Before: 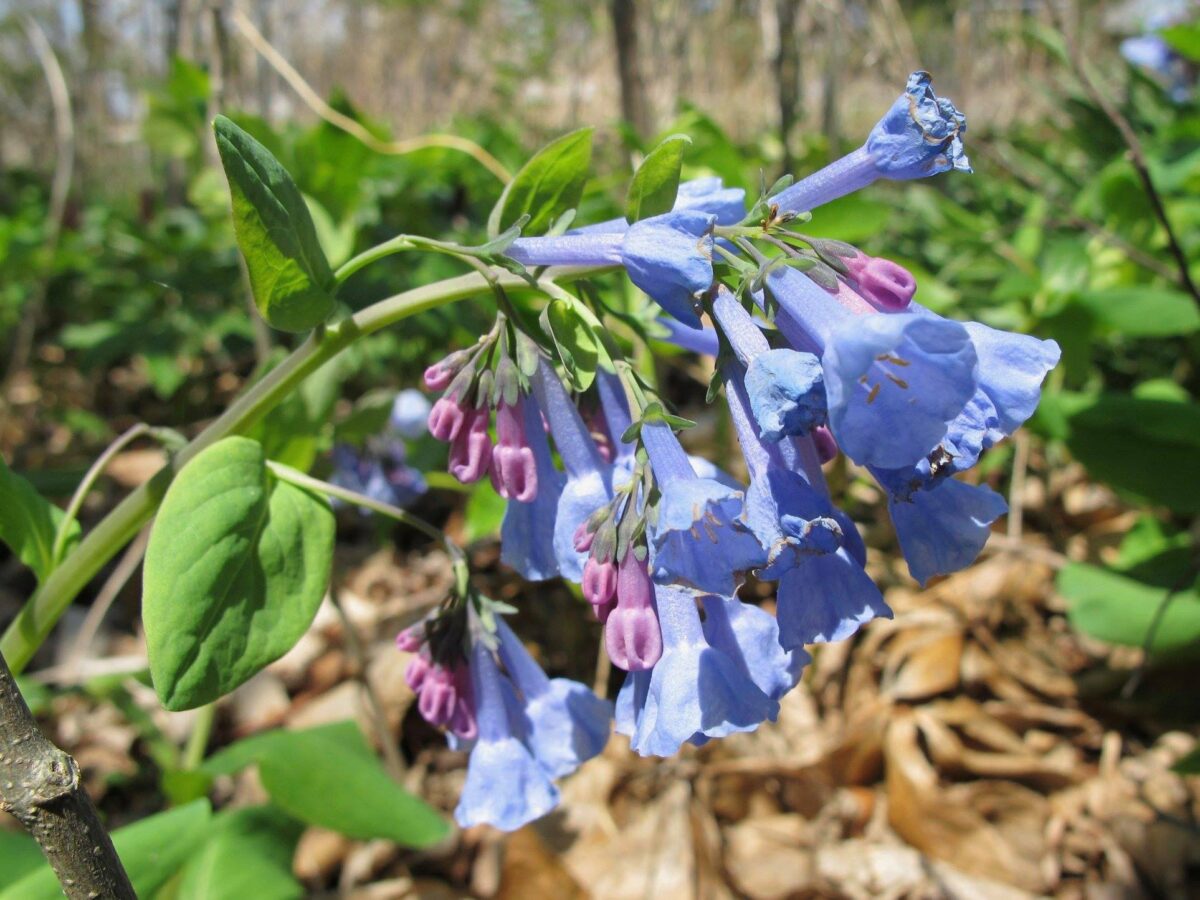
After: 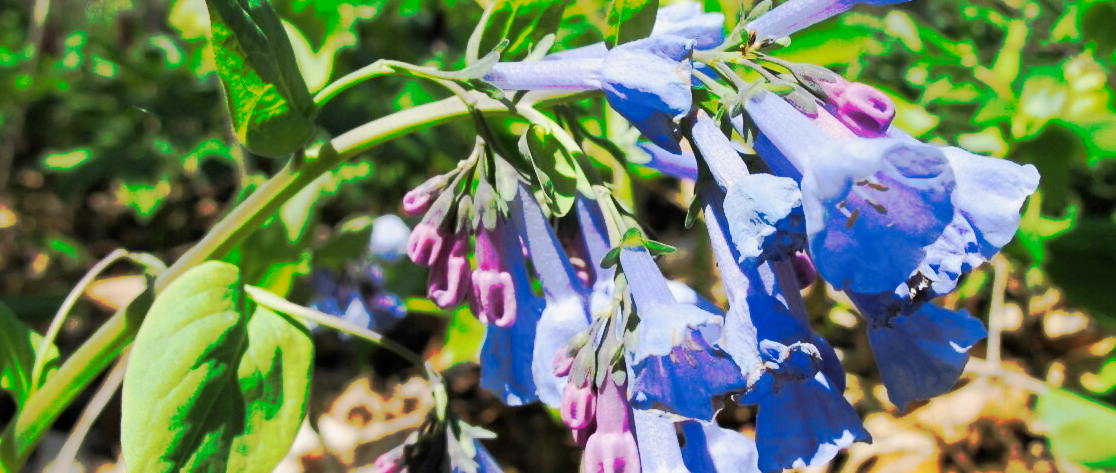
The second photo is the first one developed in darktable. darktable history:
tone curve: curves: ch0 [(0, 0) (0.003, 0.003) (0.011, 0.011) (0.025, 0.024) (0.044, 0.043) (0.069, 0.067) (0.1, 0.096) (0.136, 0.131) (0.177, 0.171) (0.224, 0.216) (0.277, 0.267) (0.335, 0.323) (0.399, 0.384) (0.468, 0.451) (0.543, 0.678) (0.623, 0.734) (0.709, 0.795) (0.801, 0.859) (0.898, 0.928) (1, 1)], preserve colors none
crop: left 1.79%, top 19.477%, right 5.157%, bottom 27.941%
filmic rgb: black relative exposure -12.85 EV, white relative exposure 2.82 EV, target black luminance 0%, hardness 8.62, latitude 70.08%, contrast 1.135, shadows ↔ highlights balance -0.911%
tone equalizer: edges refinement/feathering 500, mask exposure compensation -1.57 EV, preserve details no
